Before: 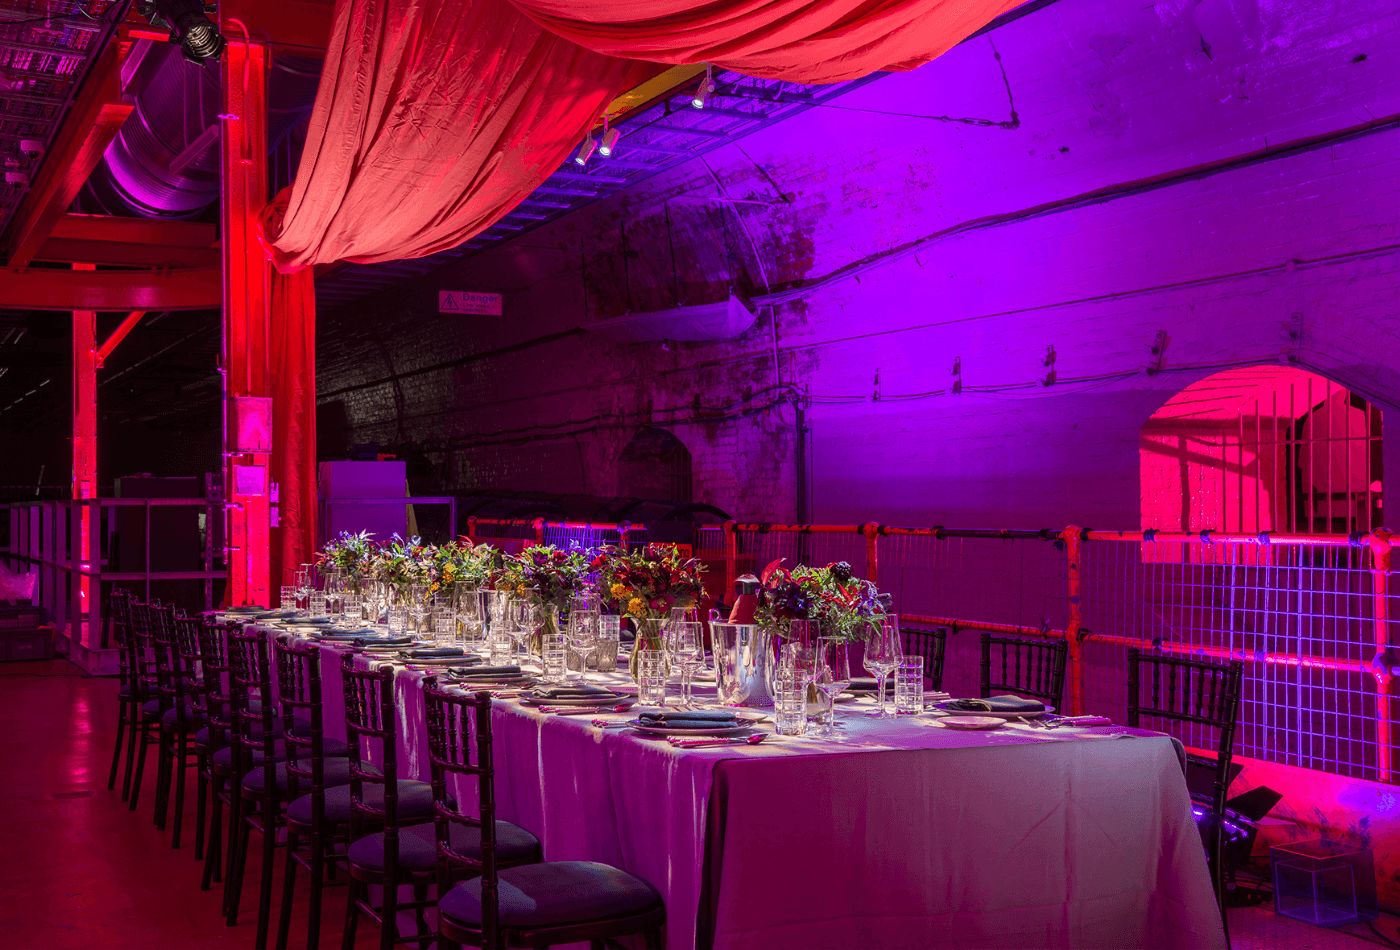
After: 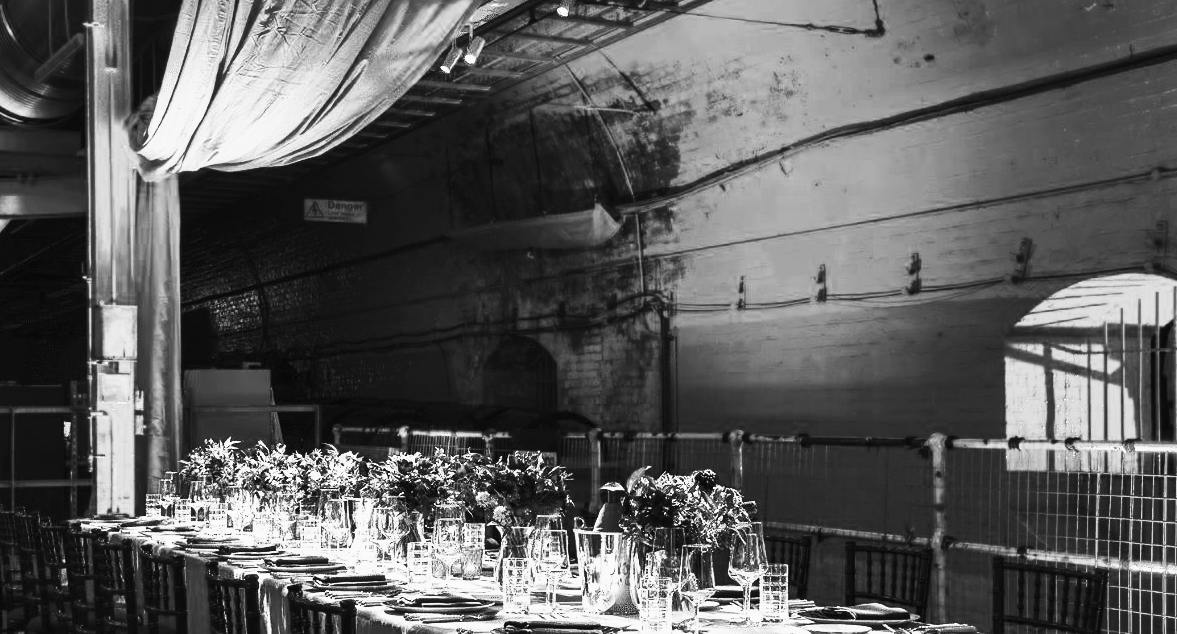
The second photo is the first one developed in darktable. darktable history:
crop and rotate: left 9.692%, top 9.747%, right 6.209%, bottom 23.439%
contrast brightness saturation: contrast 0.524, brightness 0.457, saturation -1
tone curve: curves: ch0 [(0, 0) (0.187, 0.12) (0.384, 0.363) (0.618, 0.698) (0.754, 0.857) (0.875, 0.956) (1, 0.987)]; ch1 [(0, 0) (0.402, 0.36) (0.476, 0.466) (0.501, 0.501) (0.518, 0.514) (0.564, 0.608) (0.614, 0.664) (0.692, 0.744) (1, 1)]; ch2 [(0, 0) (0.435, 0.412) (0.483, 0.481) (0.503, 0.503) (0.522, 0.535) (0.563, 0.601) (0.627, 0.699) (0.699, 0.753) (0.997, 0.858)], preserve colors none
shadows and highlights: soften with gaussian
